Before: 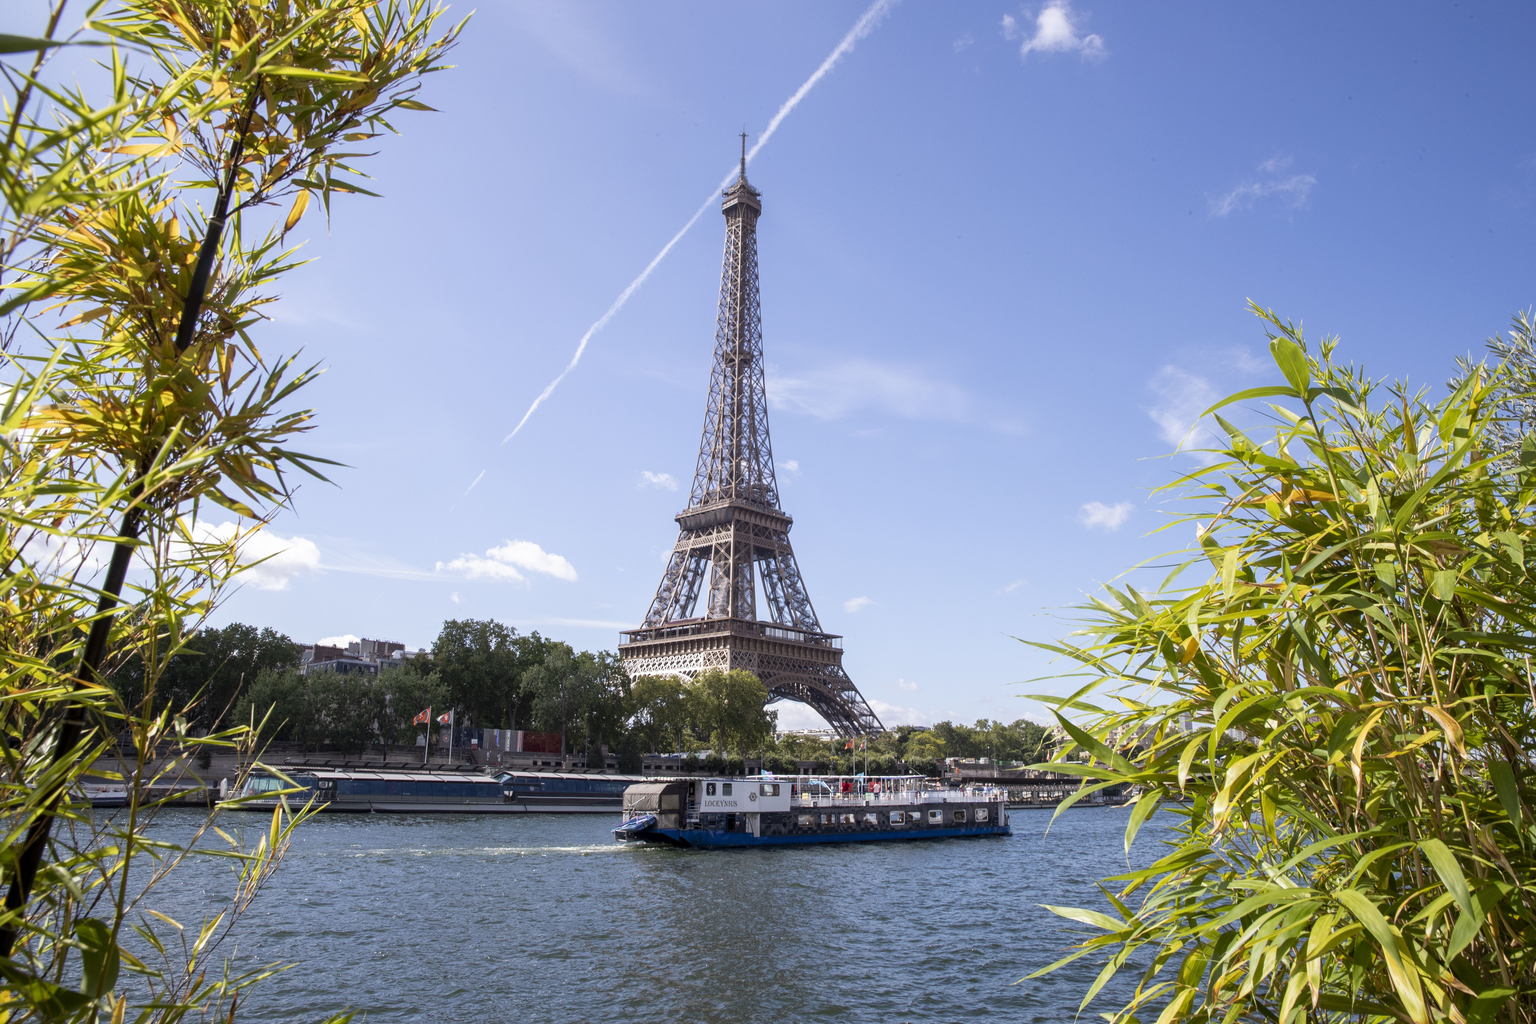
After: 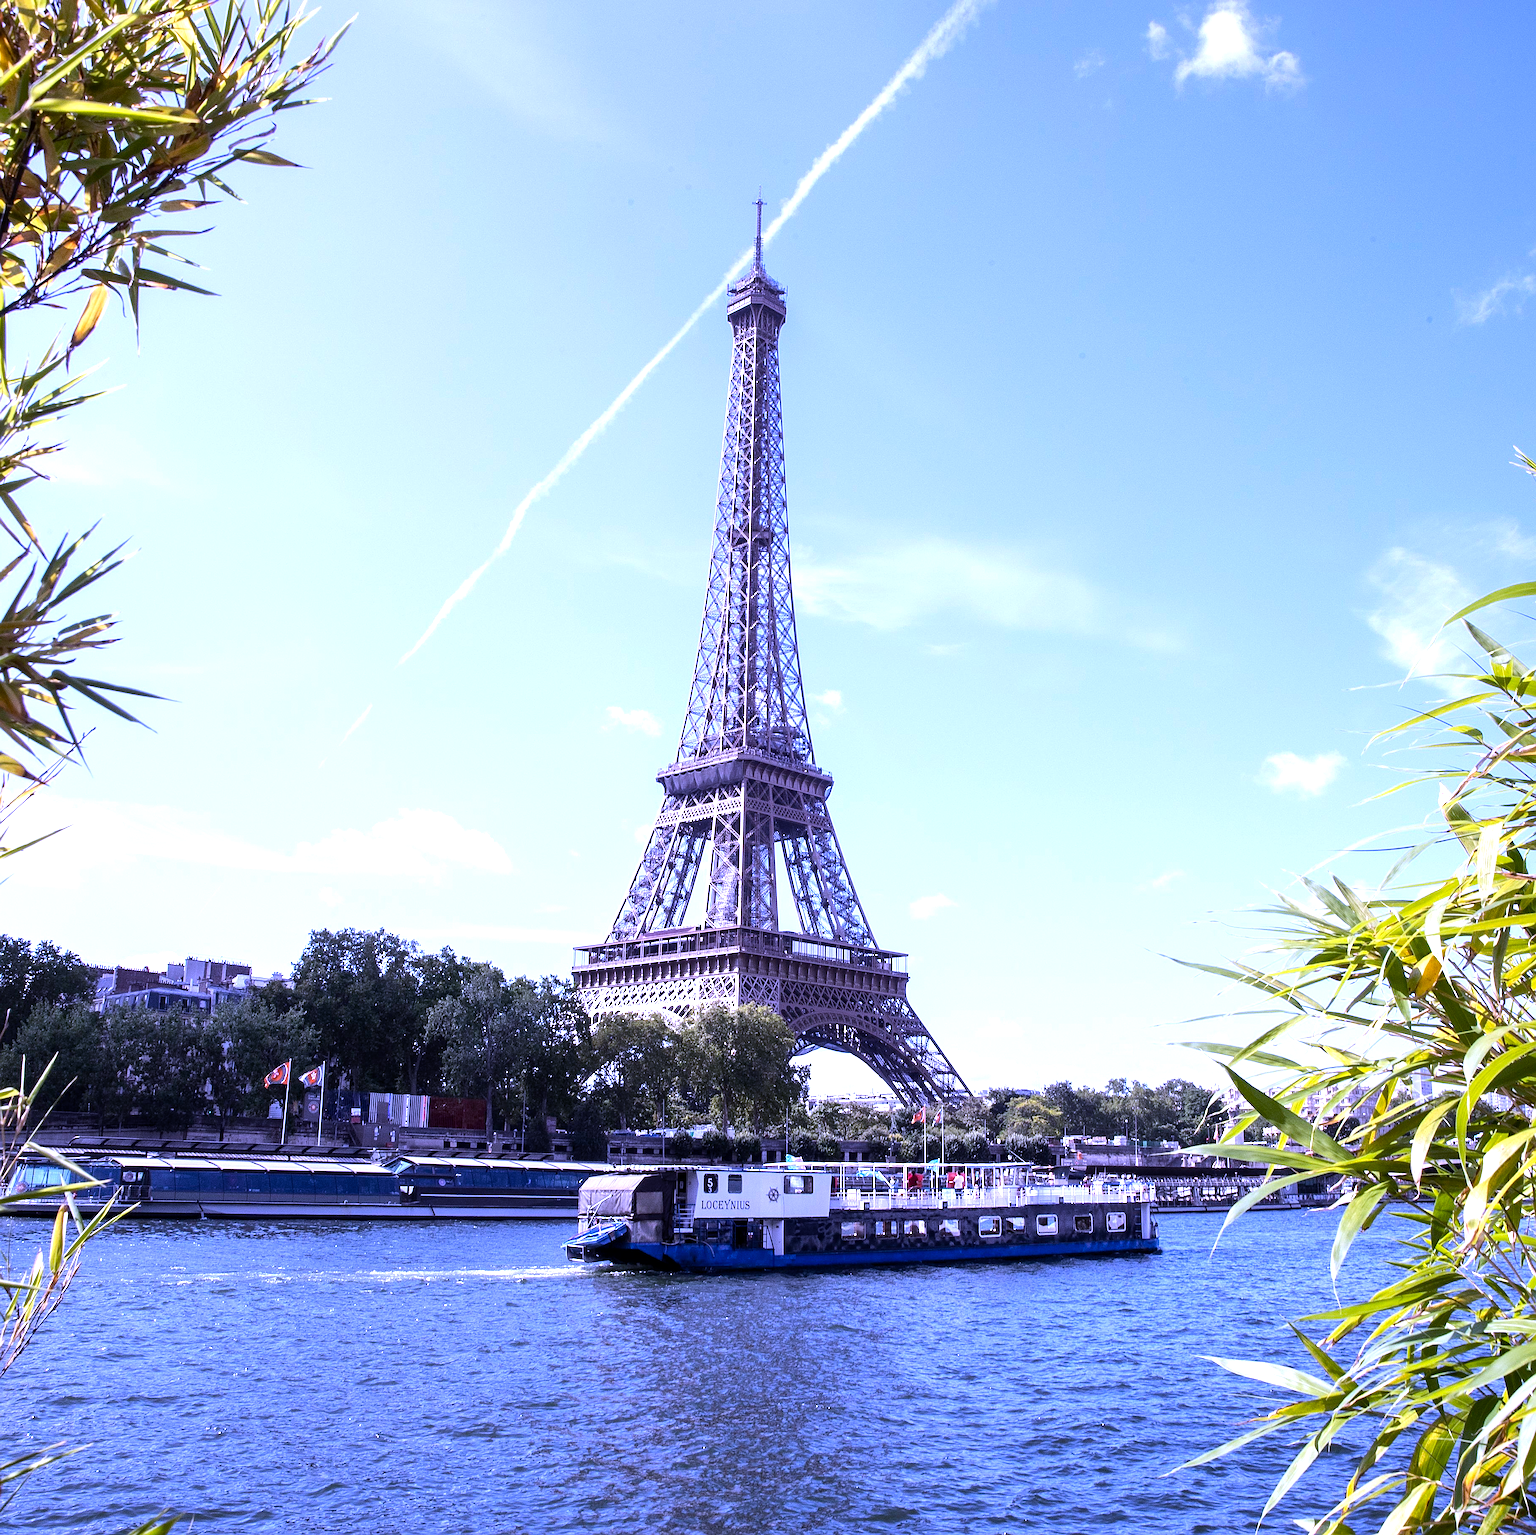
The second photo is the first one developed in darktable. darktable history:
sharpen: on, module defaults
crop and rotate: left 15.446%, right 17.836%
tone equalizer: -8 EV -0.75 EV, -7 EV -0.7 EV, -6 EV -0.6 EV, -5 EV -0.4 EV, -3 EV 0.4 EV, -2 EV 0.6 EV, -1 EV 0.7 EV, +0 EV 0.75 EV, edges refinement/feathering 500, mask exposure compensation -1.57 EV, preserve details no
white balance: red 0.98, blue 1.61
